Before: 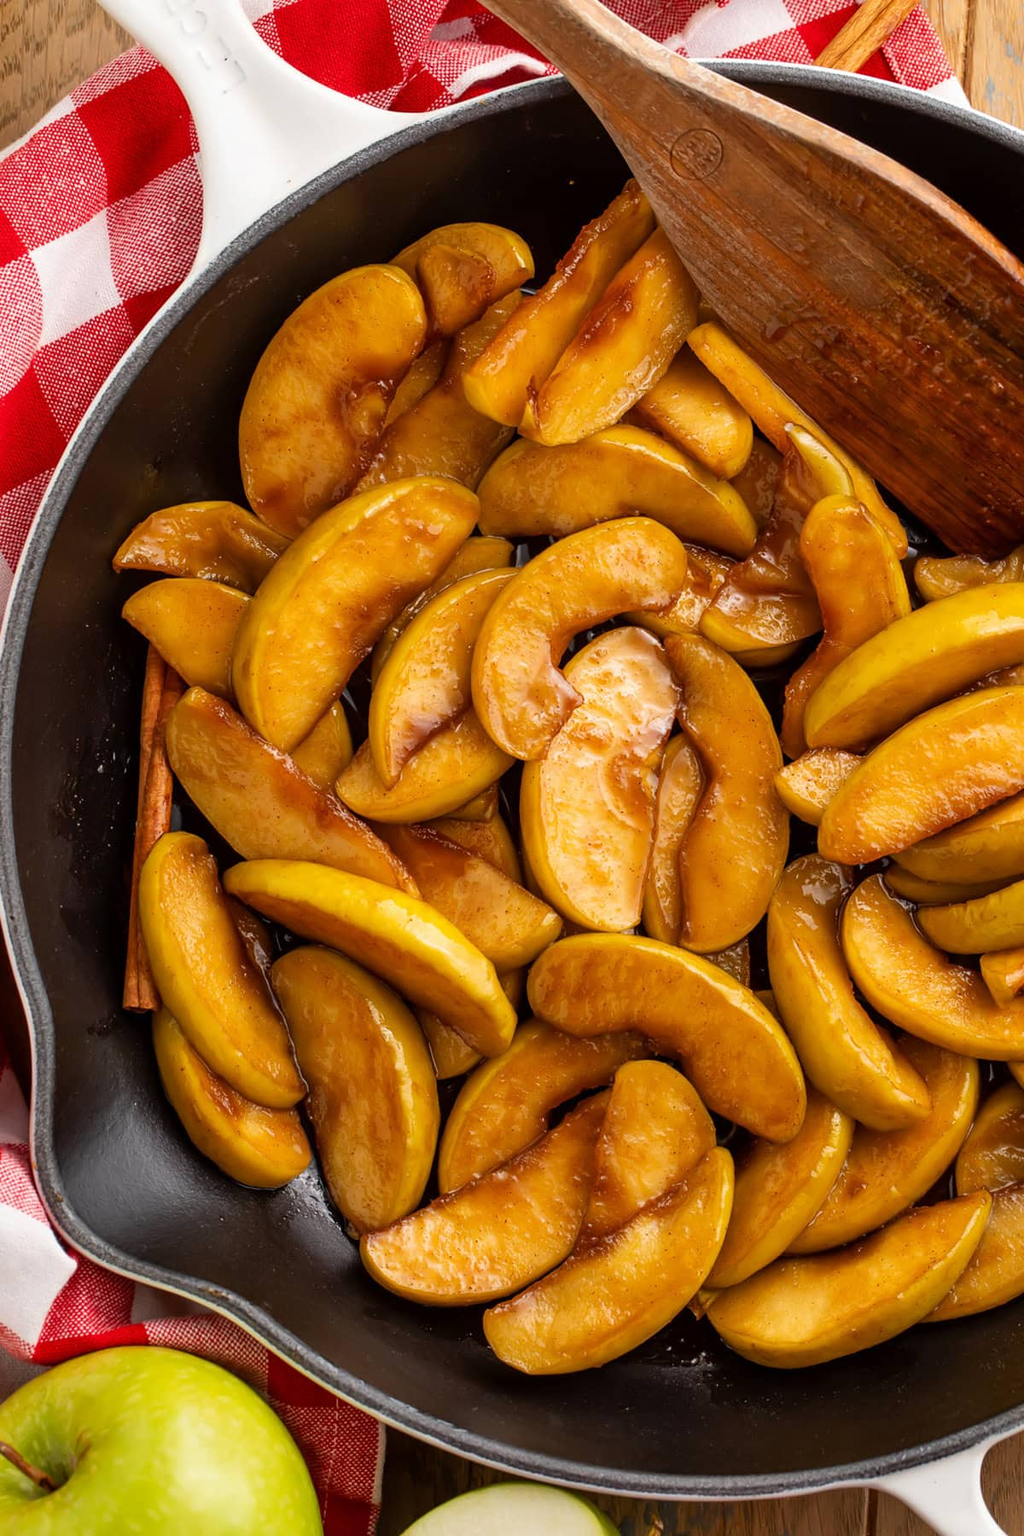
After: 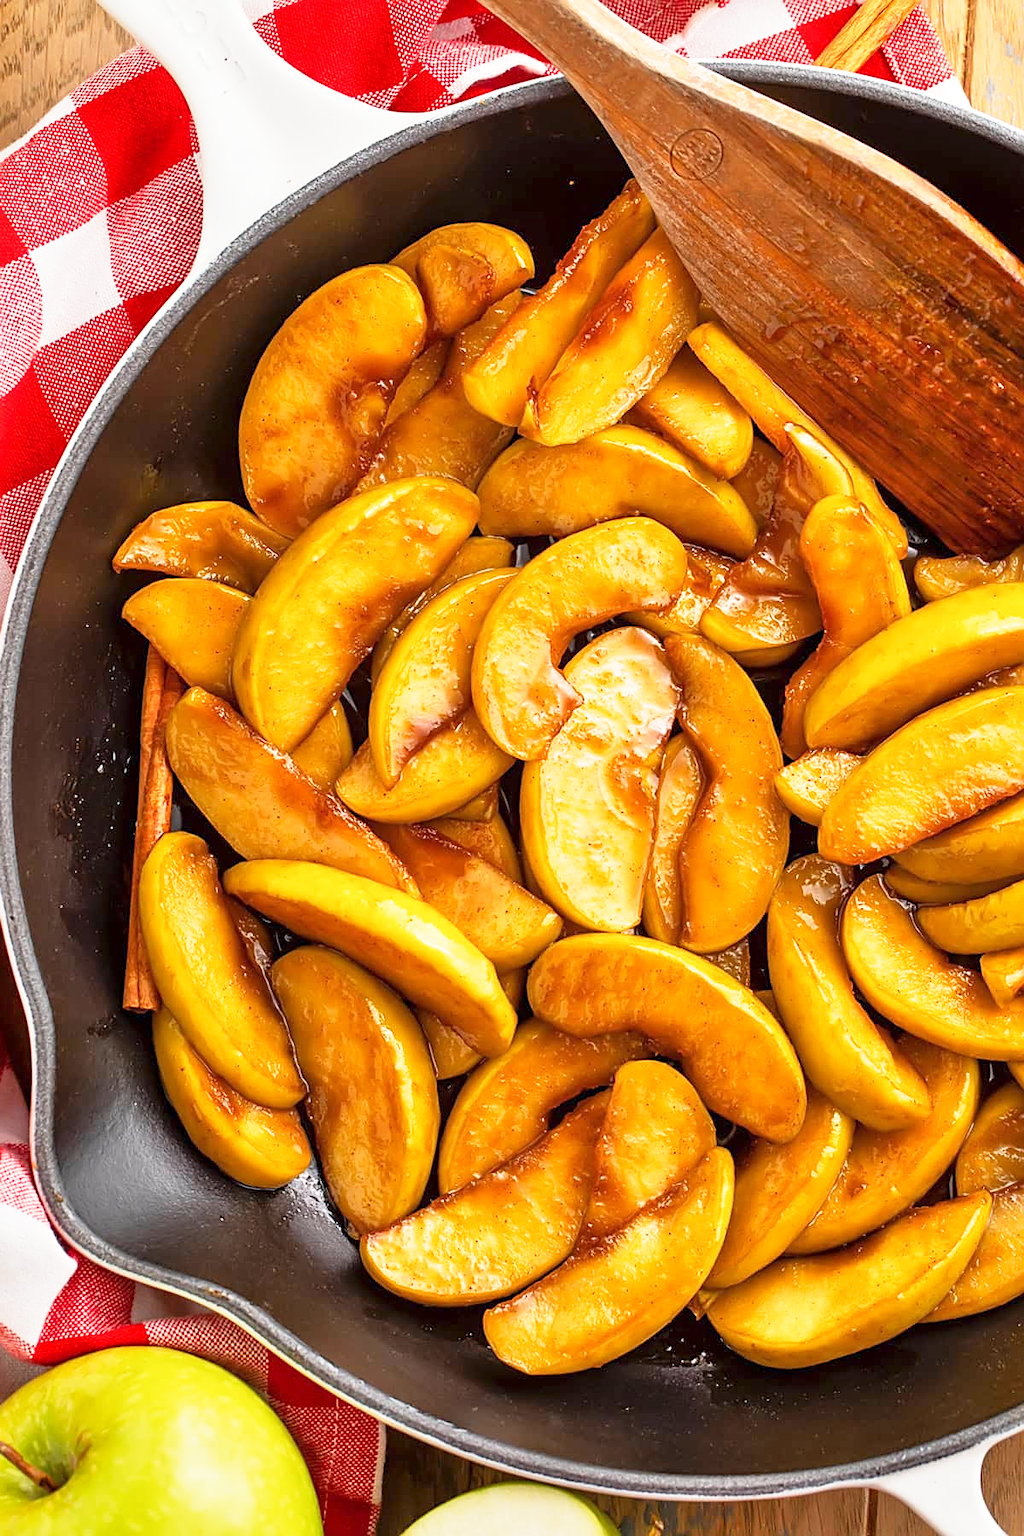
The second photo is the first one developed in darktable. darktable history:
tone equalizer: -8 EV 1 EV, -7 EV 1 EV, -6 EV 1 EV, -5 EV 1 EV, -4 EV 1 EV, -3 EV 0.75 EV, -2 EV 0.5 EV, -1 EV 0.25 EV
base curve: curves: ch0 [(0, 0) (0.579, 0.807) (1, 1)], preserve colors none
sharpen: on, module defaults
